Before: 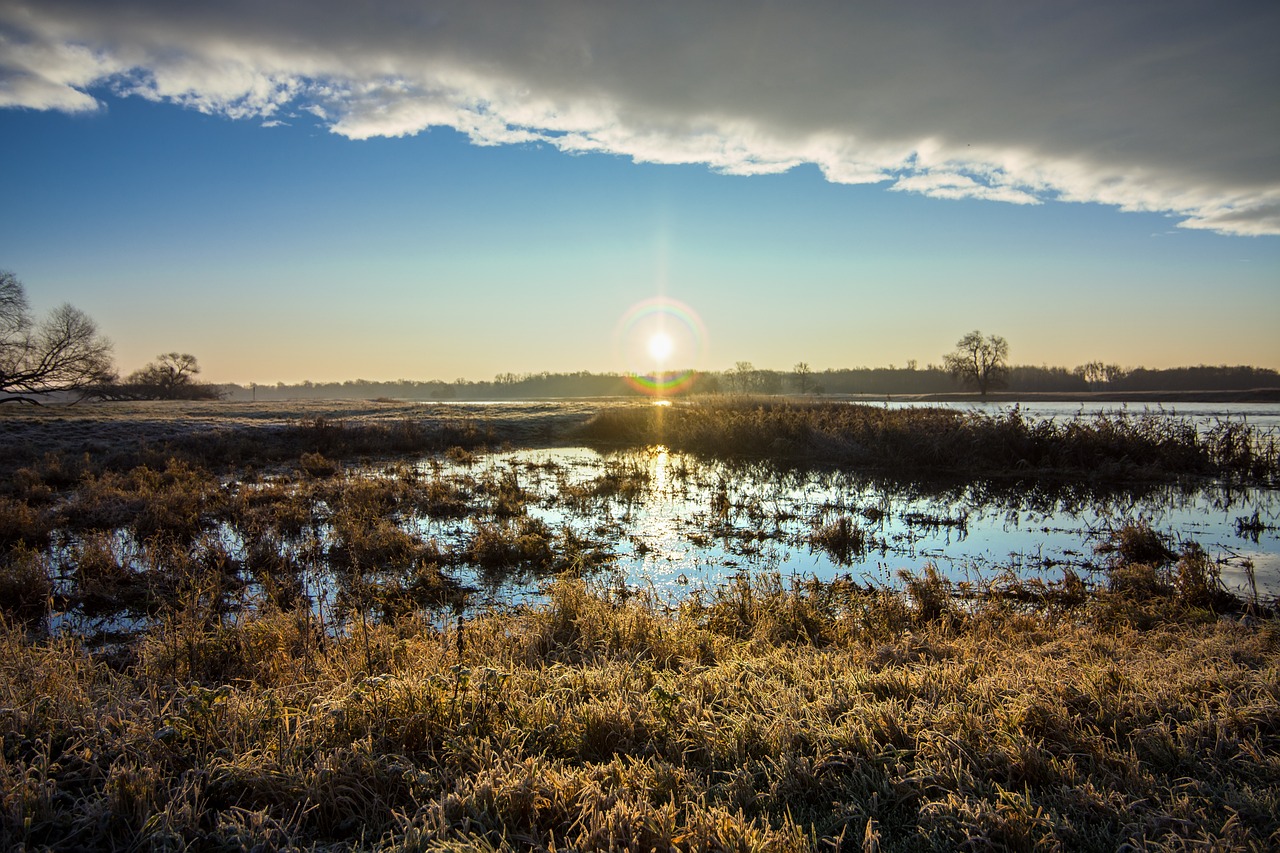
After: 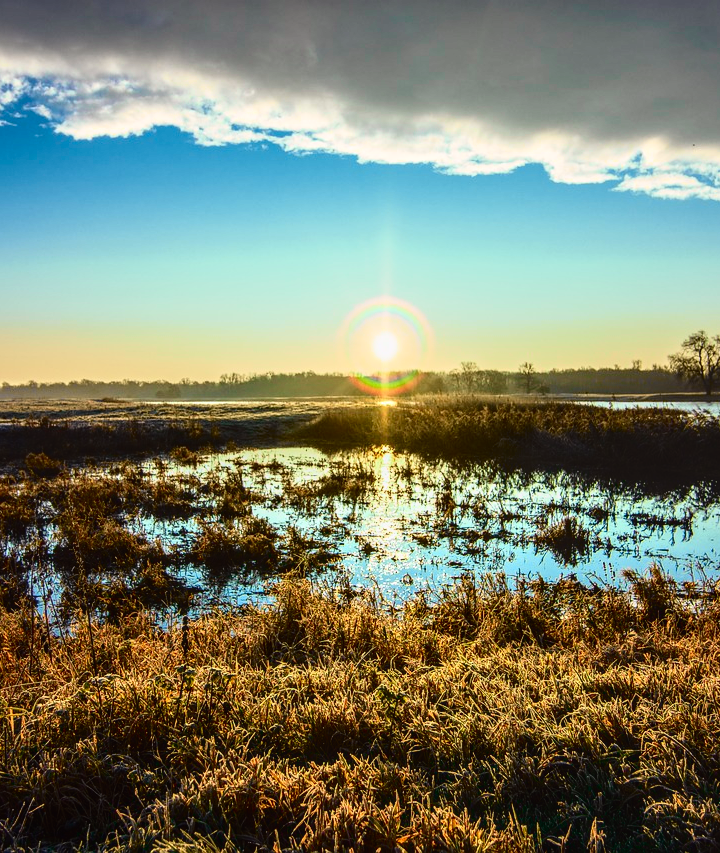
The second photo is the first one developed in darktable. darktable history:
local contrast: on, module defaults
tone curve: curves: ch0 [(0, 0.023) (0.137, 0.069) (0.249, 0.163) (0.487, 0.491) (0.778, 0.858) (0.896, 0.94) (1, 0.988)]; ch1 [(0, 0) (0.396, 0.369) (0.483, 0.459) (0.498, 0.5) (0.515, 0.517) (0.562, 0.6) (0.611, 0.667) (0.692, 0.744) (0.798, 0.863) (1, 1)]; ch2 [(0, 0) (0.426, 0.398) (0.483, 0.481) (0.503, 0.503) (0.526, 0.527) (0.549, 0.59) (0.62, 0.666) (0.705, 0.755) (0.985, 0.966)], color space Lab, independent channels
crop: left 21.496%, right 22.254%
